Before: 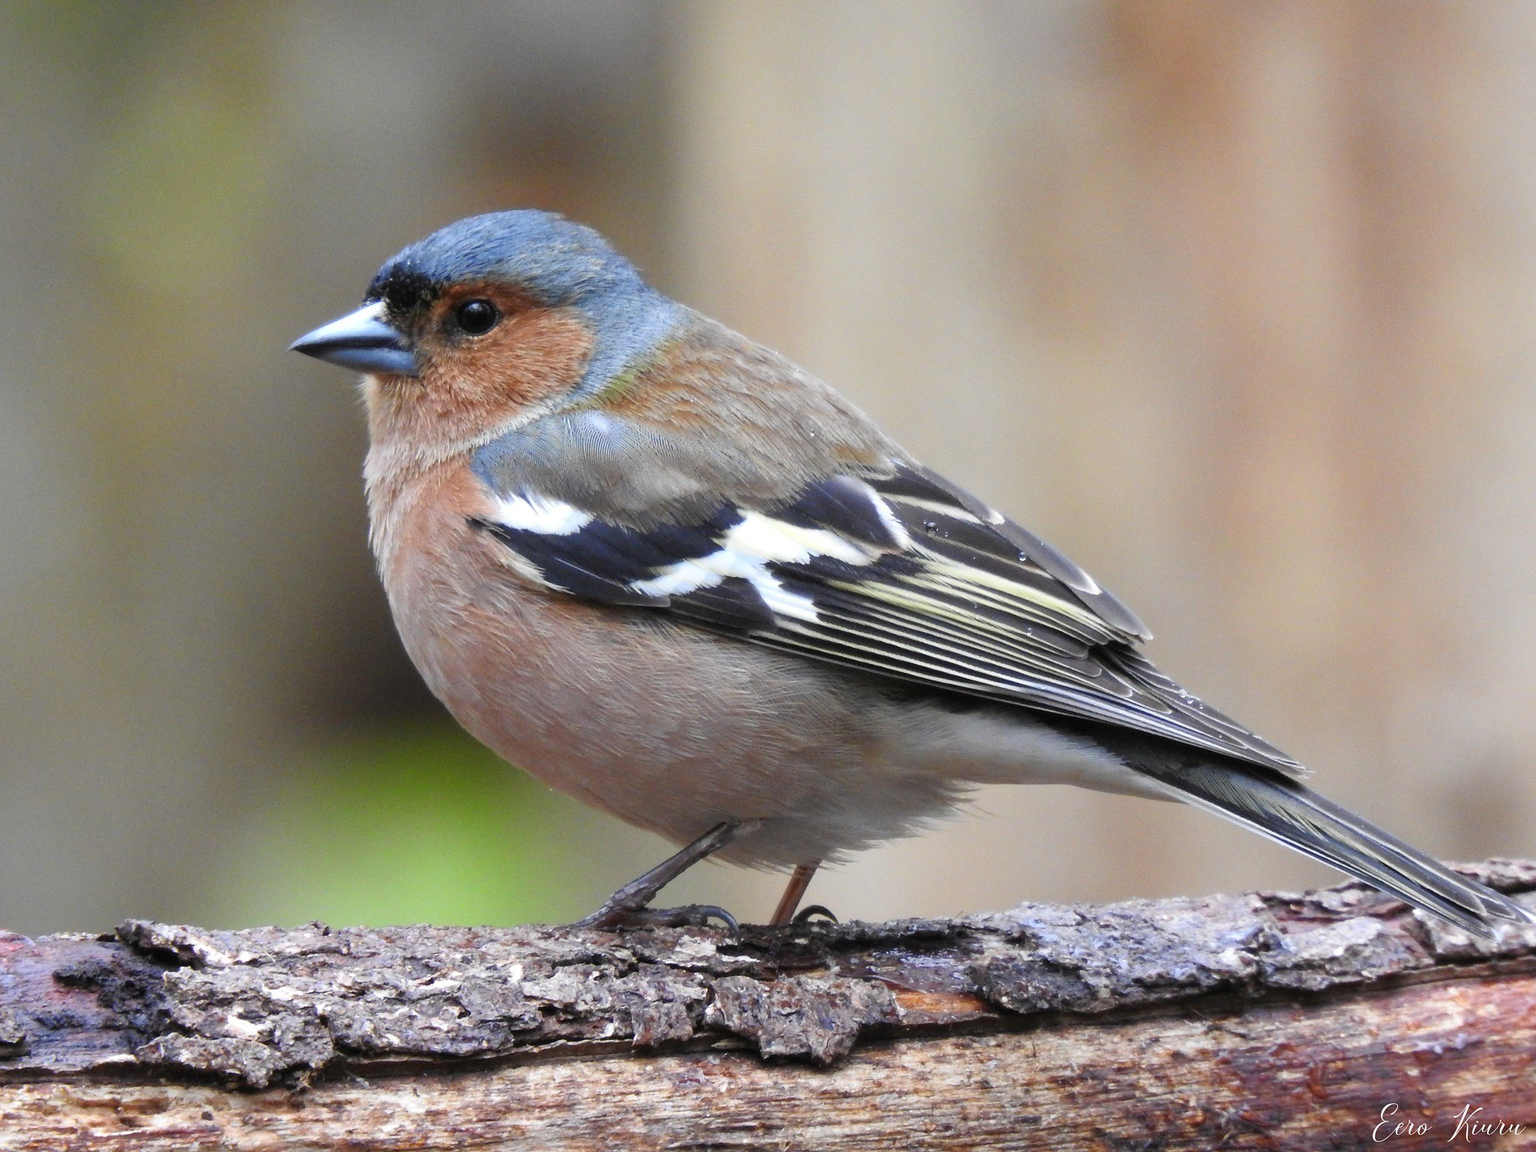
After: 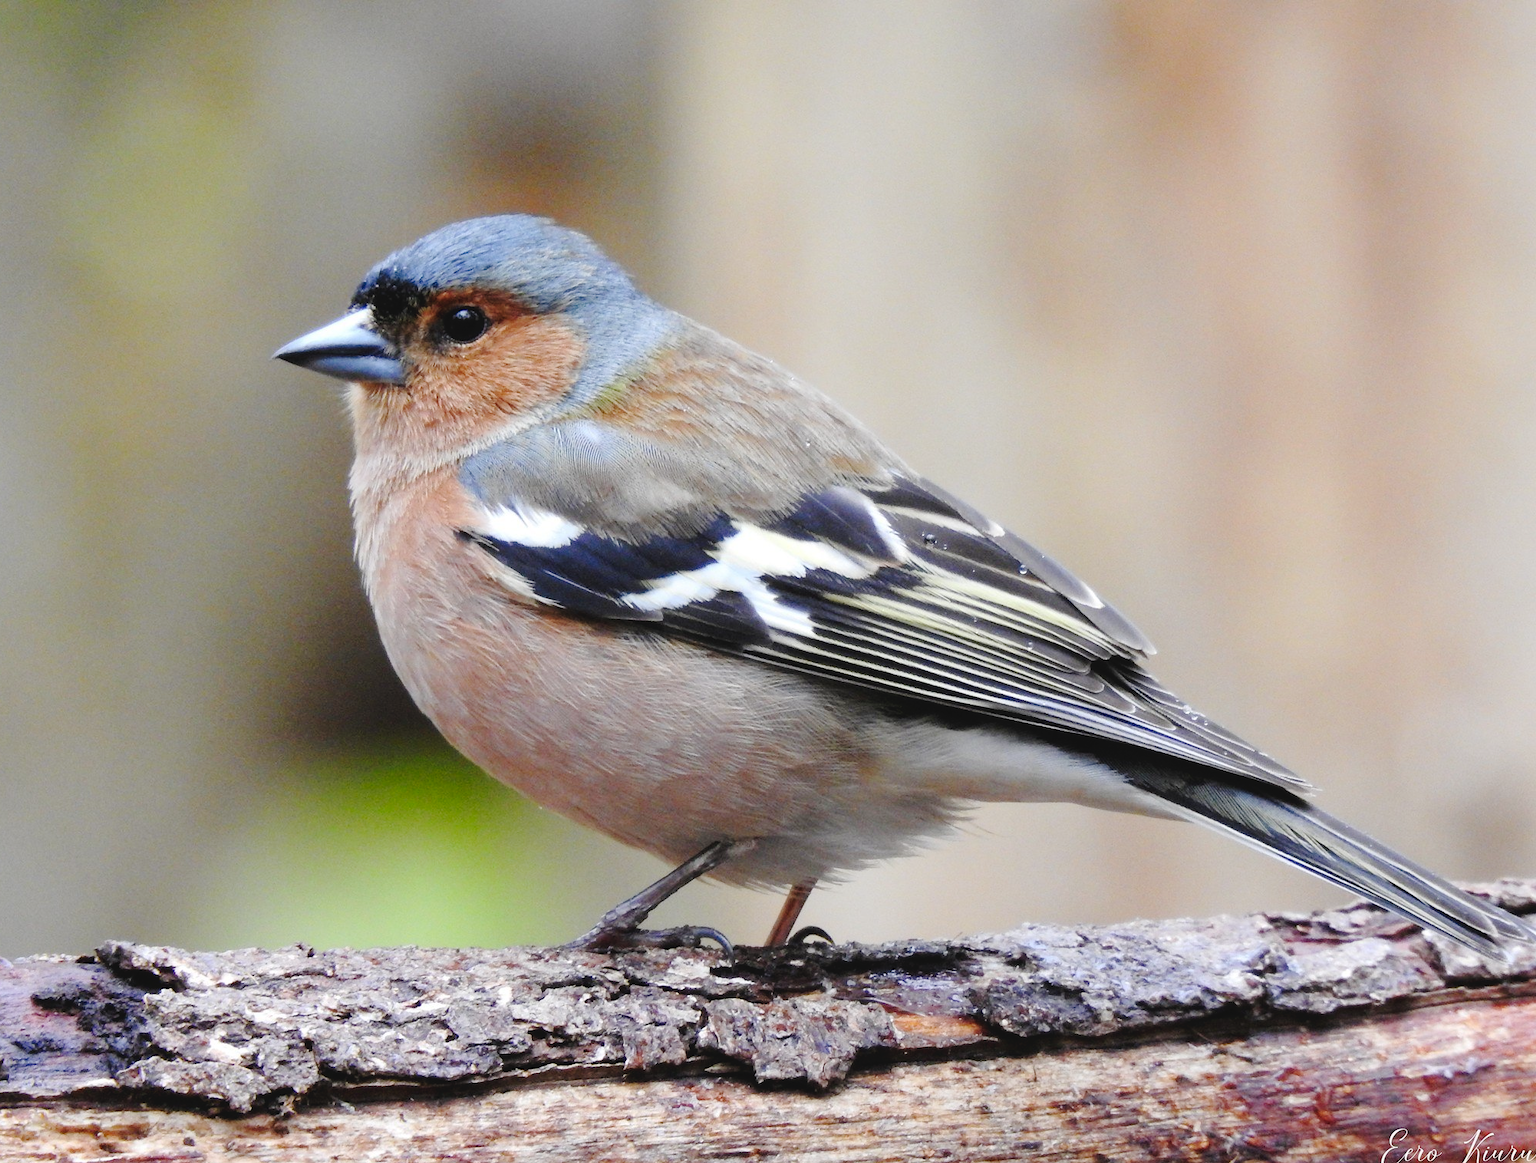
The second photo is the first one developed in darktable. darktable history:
tone curve: curves: ch0 [(0, 0) (0.003, 0.047) (0.011, 0.05) (0.025, 0.053) (0.044, 0.057) (0.069, 0.062) (0.1, 0.084) (0.136, 0.115) (0.177, 0.159) (0.224, 0.216) (0.277, 0.289) (0.335, 0.382) (0.399, 0.474) (0.468, 0.561) (0.543, 0.636) (0.623, 0.705) (0.709, 0.778) (0.801, 0.847) (0.898, 0.916) (1, 1)], preserve colors none
crop and rotate: left 1.479%, right 0.767%, bottom 1.22%
